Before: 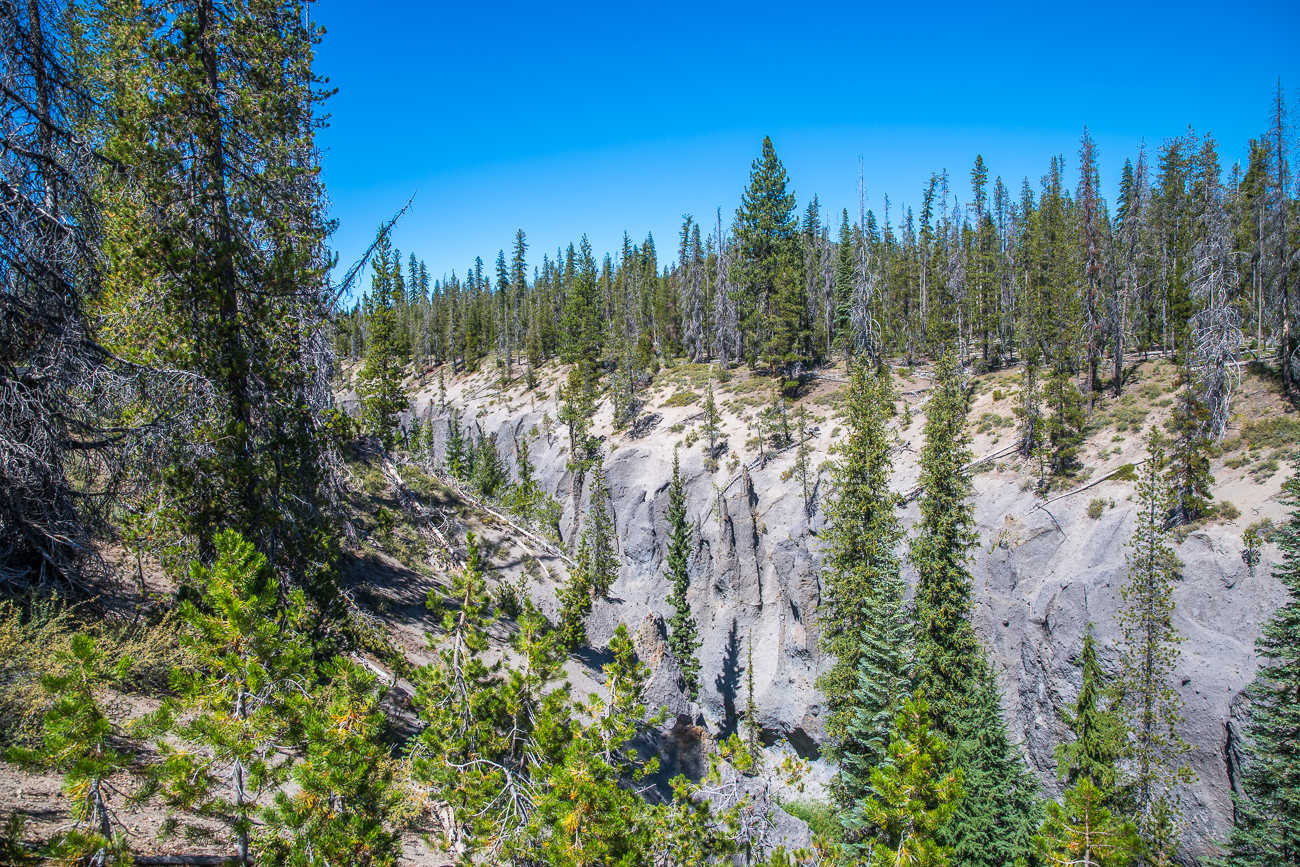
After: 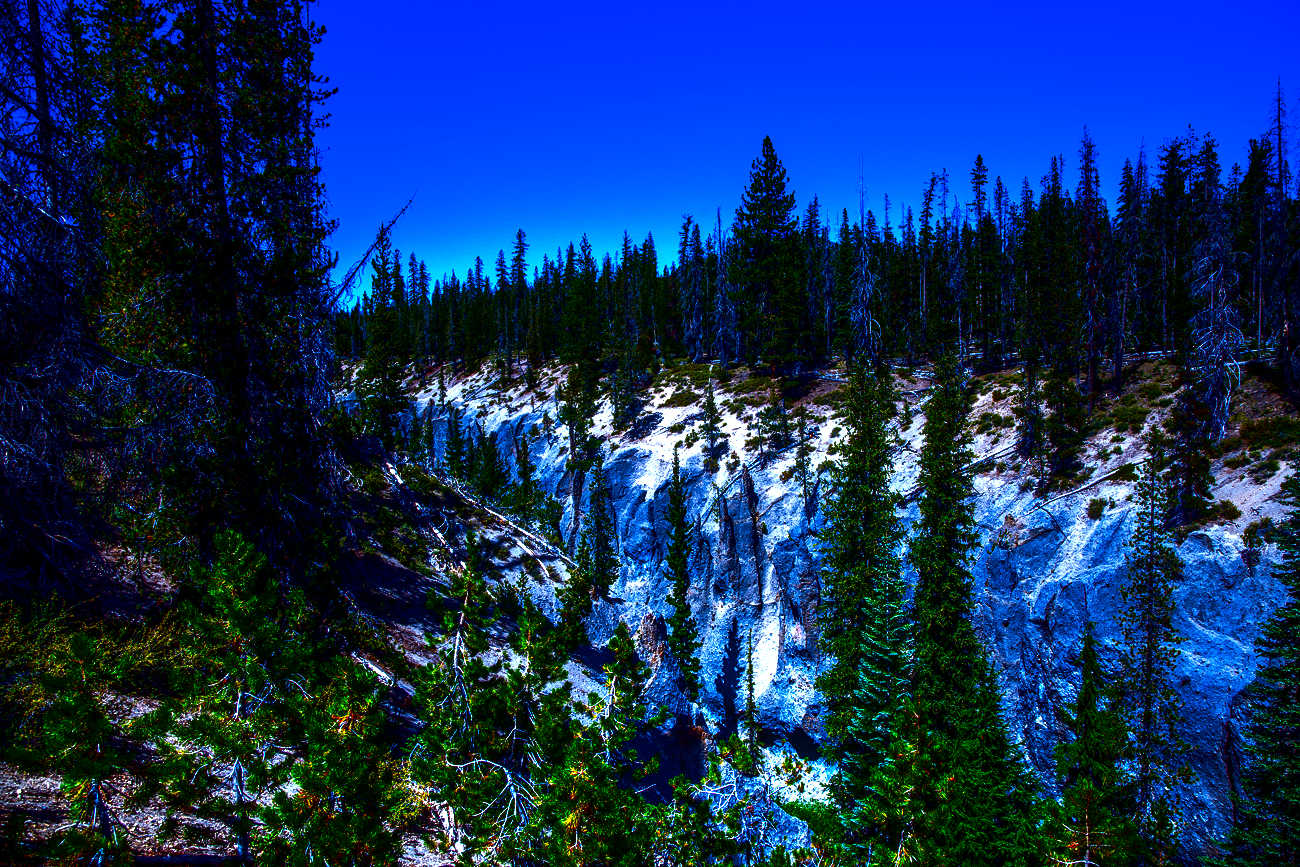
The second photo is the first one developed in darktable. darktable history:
base curve: curves: ch0 [(0, 0) (0.595, 0.418) (1, 1)], preserve colors none
white balance: red 0.931, blue 1.11
haze removal: compatibility mode true, adaptive false
tone equalizer: -8 EV -0.75 EV, -7 EV -0.7 EV, -6 EV -0.6 EV, -5 EV -0.4 EV, -3 EV 0.4 EV, -2 EV 0.6 EV, -1 EV 0.7 EV, +0 EV 0.75 EV, edges refinement/feathering 500, mask exposure compensation -1.57 EV, preserve details no
local contrast: on, module defaults
contrast brightness saturation: brightness -1, saturation 1
color balance: gamma [0.9, 0.988, 0.975, 1.025], gain [1.05, 1, 1, 1]
graduated density: on, module defaults
